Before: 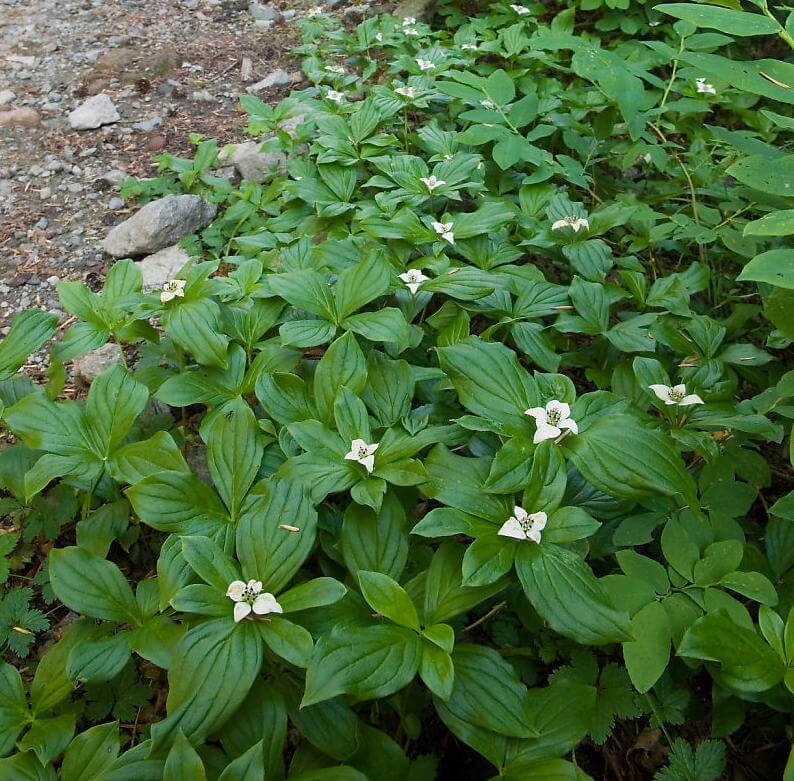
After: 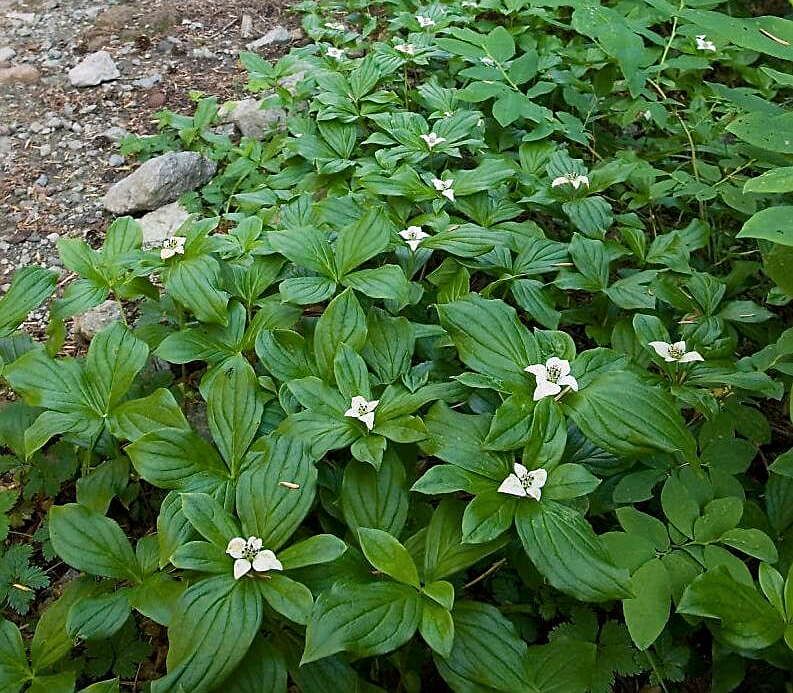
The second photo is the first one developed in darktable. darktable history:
local contrast: mode bilateral grid, contrast 20, coarseness 50, detail 120%, midtone range 0.2
sharpen: on, module defaults
crop and rotate: top 5.609%, bottom 5.609%
